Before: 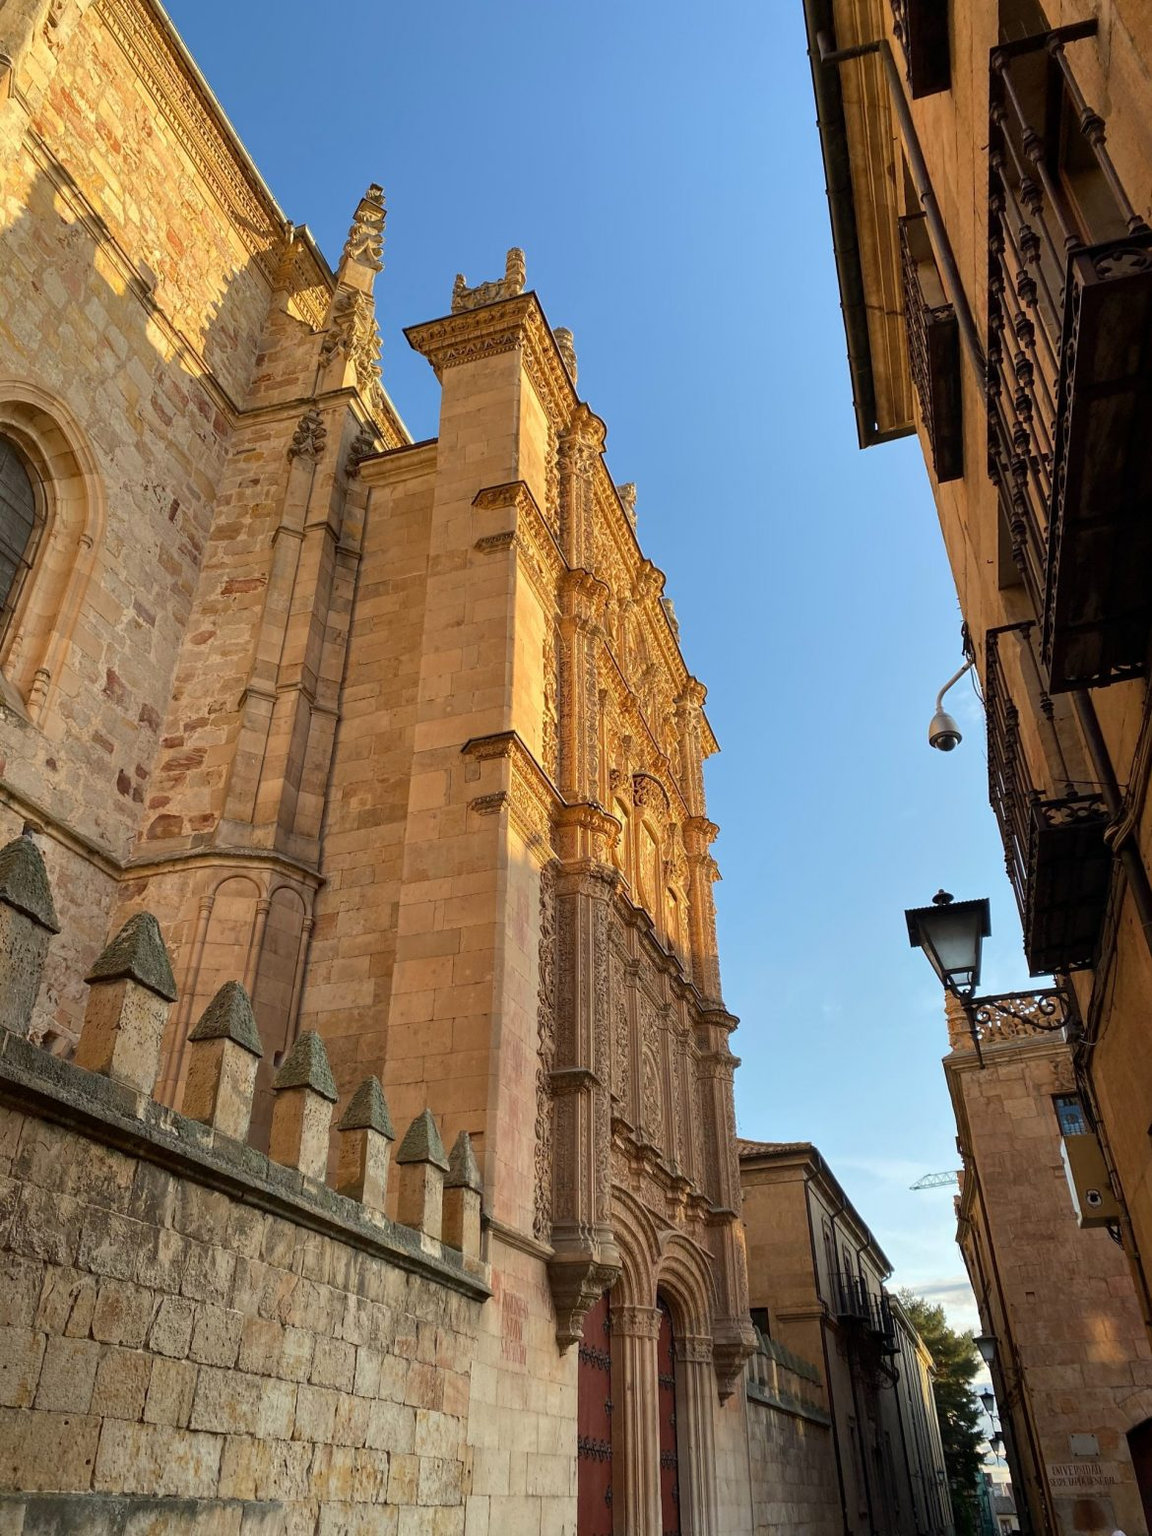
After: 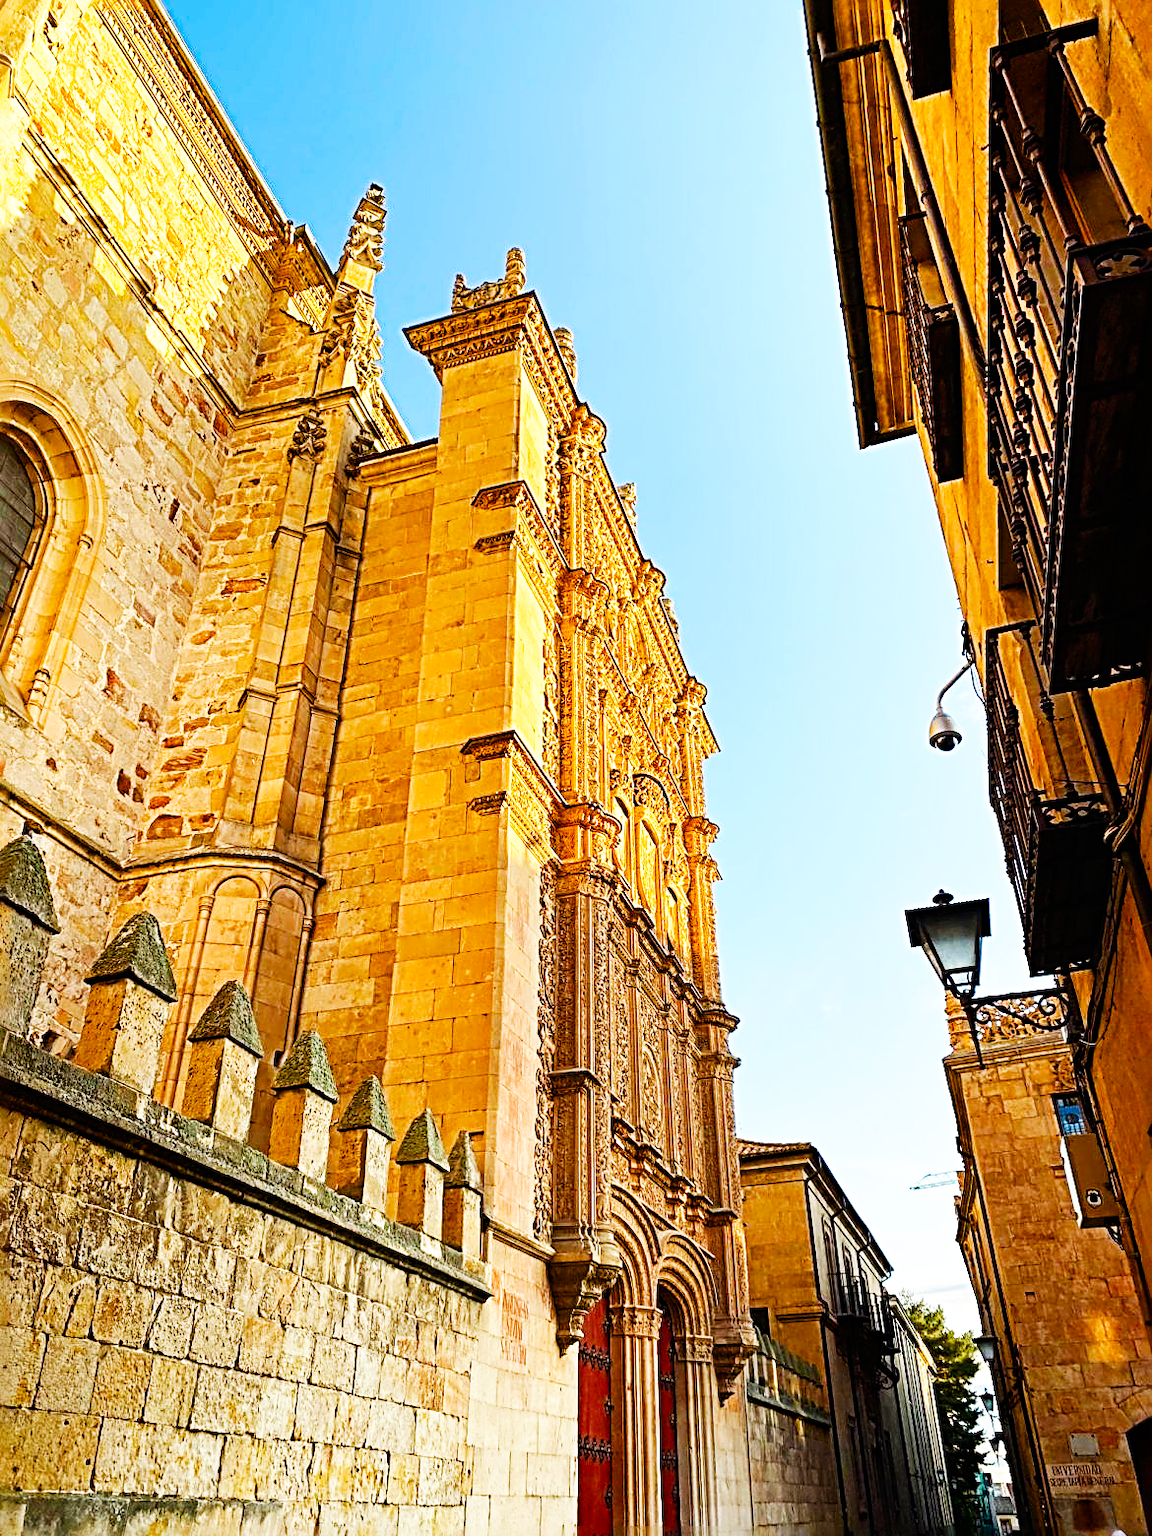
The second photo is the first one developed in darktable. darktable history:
sharpen: radius 3.69, amount 0.928
base curve: curves: ch0 [(0, 0) (0.007, 0.004) (0.027, 0.03) (0.046, 0.07) (0.207, 0.54) (0.442, 0.872) (0.673, 0.972) (1, 1)], preserve colors none
color balance rgb: perceptual saturation grading › global saturation 35%, perceptual saturation grading › highlights -25%, perceptual saturation grading › shadows 50%
